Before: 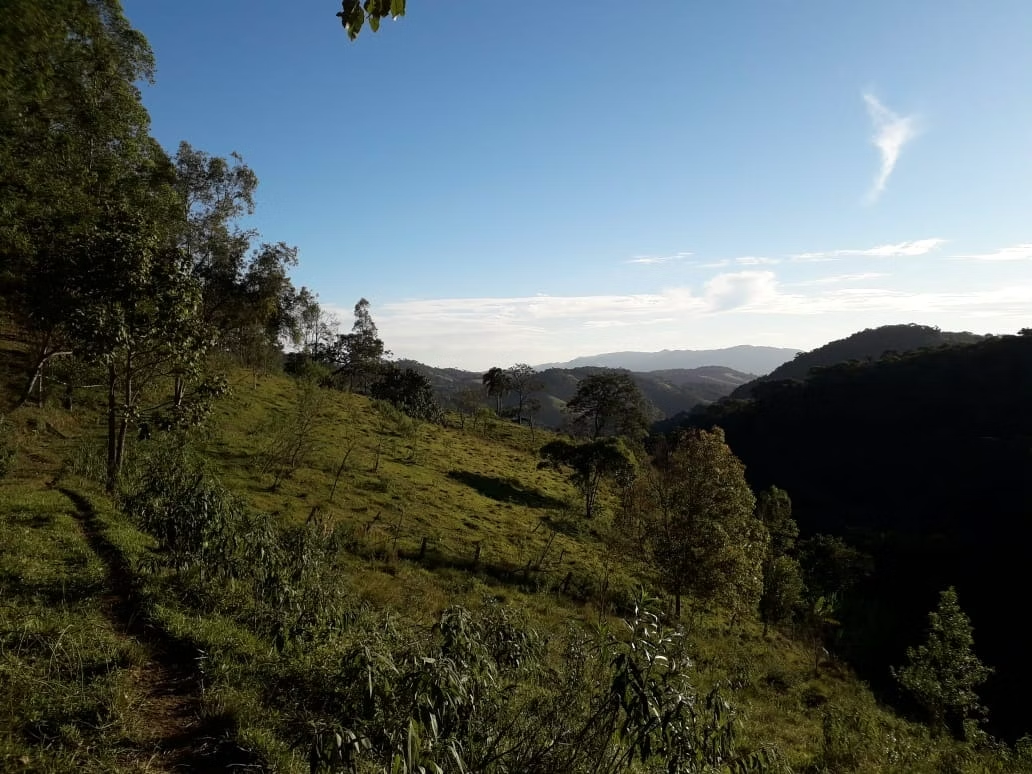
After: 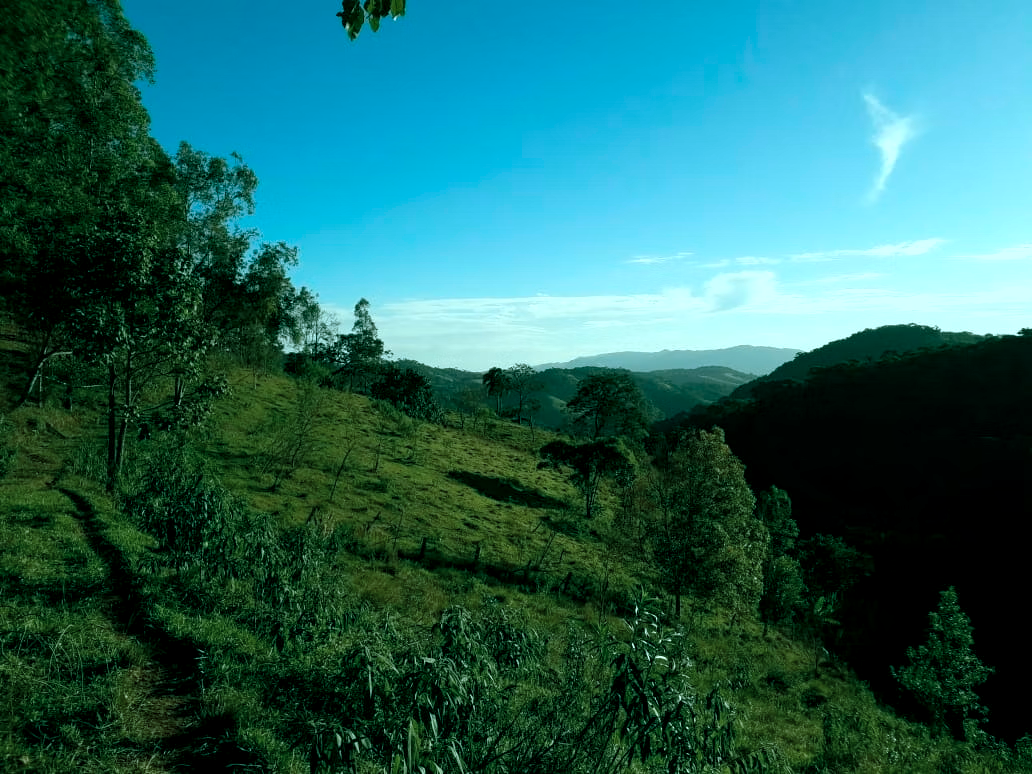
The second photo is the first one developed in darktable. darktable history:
local contrast: highlights 100%, shadows 100%, detail 120%, midtone range 0.2
color balance rgb: shadows lift › chroma 11.71%, shadows lift › hue 133.46°, power › chroma 2.15%, power › hue 166.83°, highlights gain › chroma 4%, highlights gain › hue 200.2°, perceptual saturation grading › global saturation 18.05%
color zones: curves: ch0 [(0, 0.5) (0.143, 0.5) (0.286, 0.5) (0.429, 0.504) (0.571, 0.5) (0.714, 0.509) (0.857, 0.5) (1, 0.5)]; ch1 [(0, 0.425) (0.143, 0.425) (0.286, 0.375) (0.429, 0.405) (0.571, 0.5) (0.714, 0.47) (0.857, 0.425) (1, 0.435)]; ch2 [(0, 0.5) (0.143, 0.5) (0.286, 0.5) (0.429, 0.517) (0.571, 0.5) (0.714, 0.51) (0.857, 0.5) (1, 0.5)]
